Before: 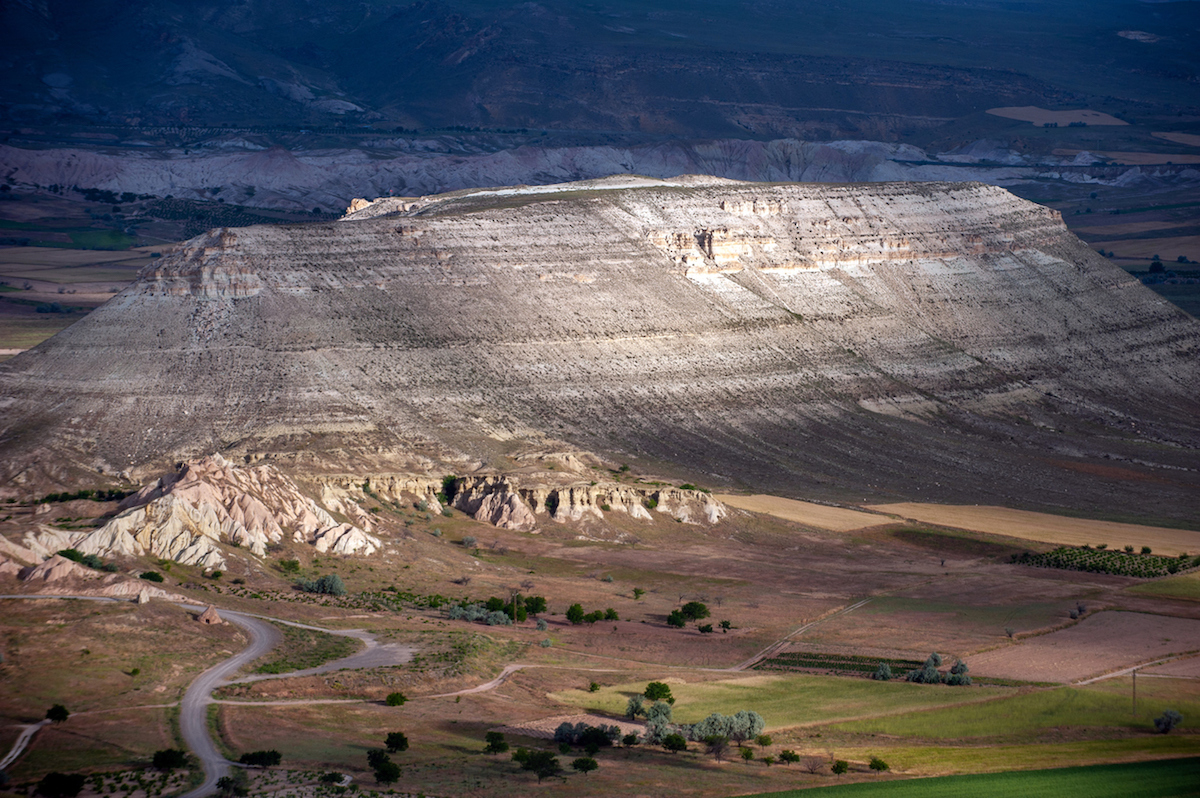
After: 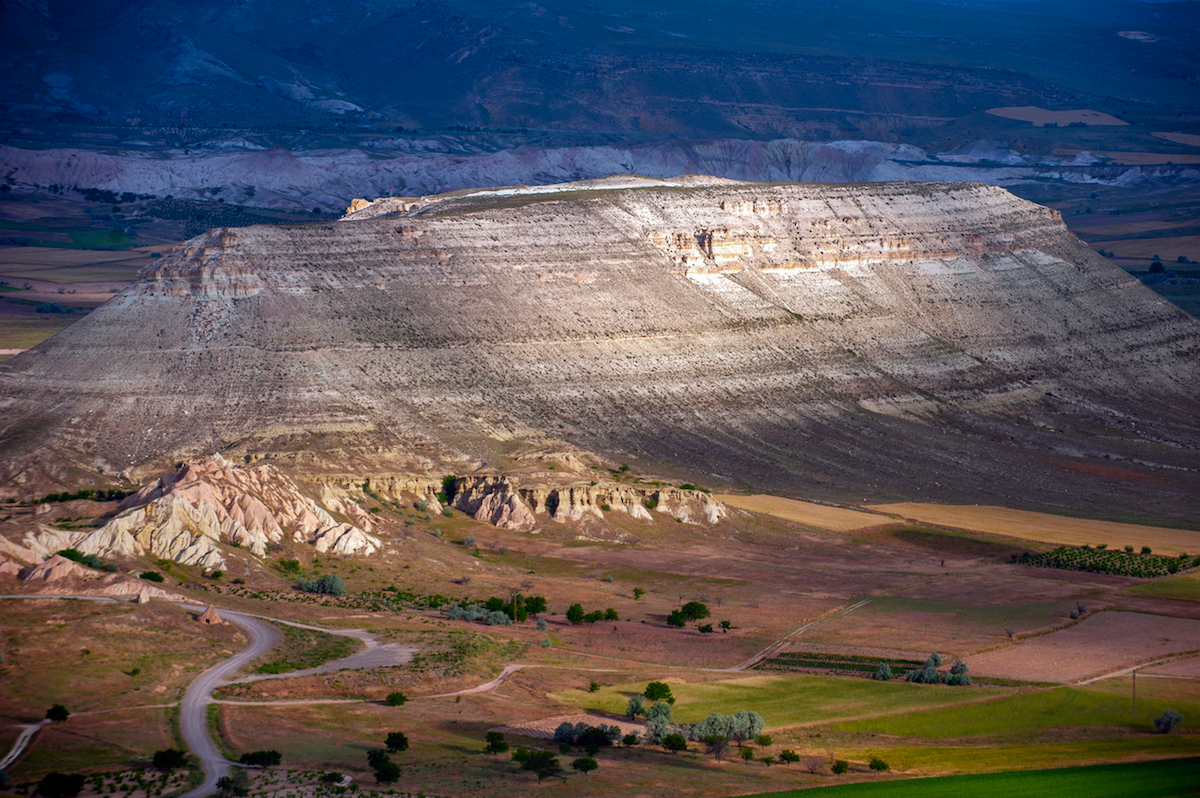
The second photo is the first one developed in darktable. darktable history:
color zones: curves: ch0 [(0, 0.554) (0.146, 0.662) (0.293, 0.86) (0.503, 0.774) (0.637, 0.106) (0.74, 0.072) (0.866, 0.488) (0.998, 0.569)]; ch1 [(0, 0) (0.143, 0) (0.286, 0) (0.429, 0) (0.571, 0) (0.714, 0) (0.857, 0)], mix -137.72%
